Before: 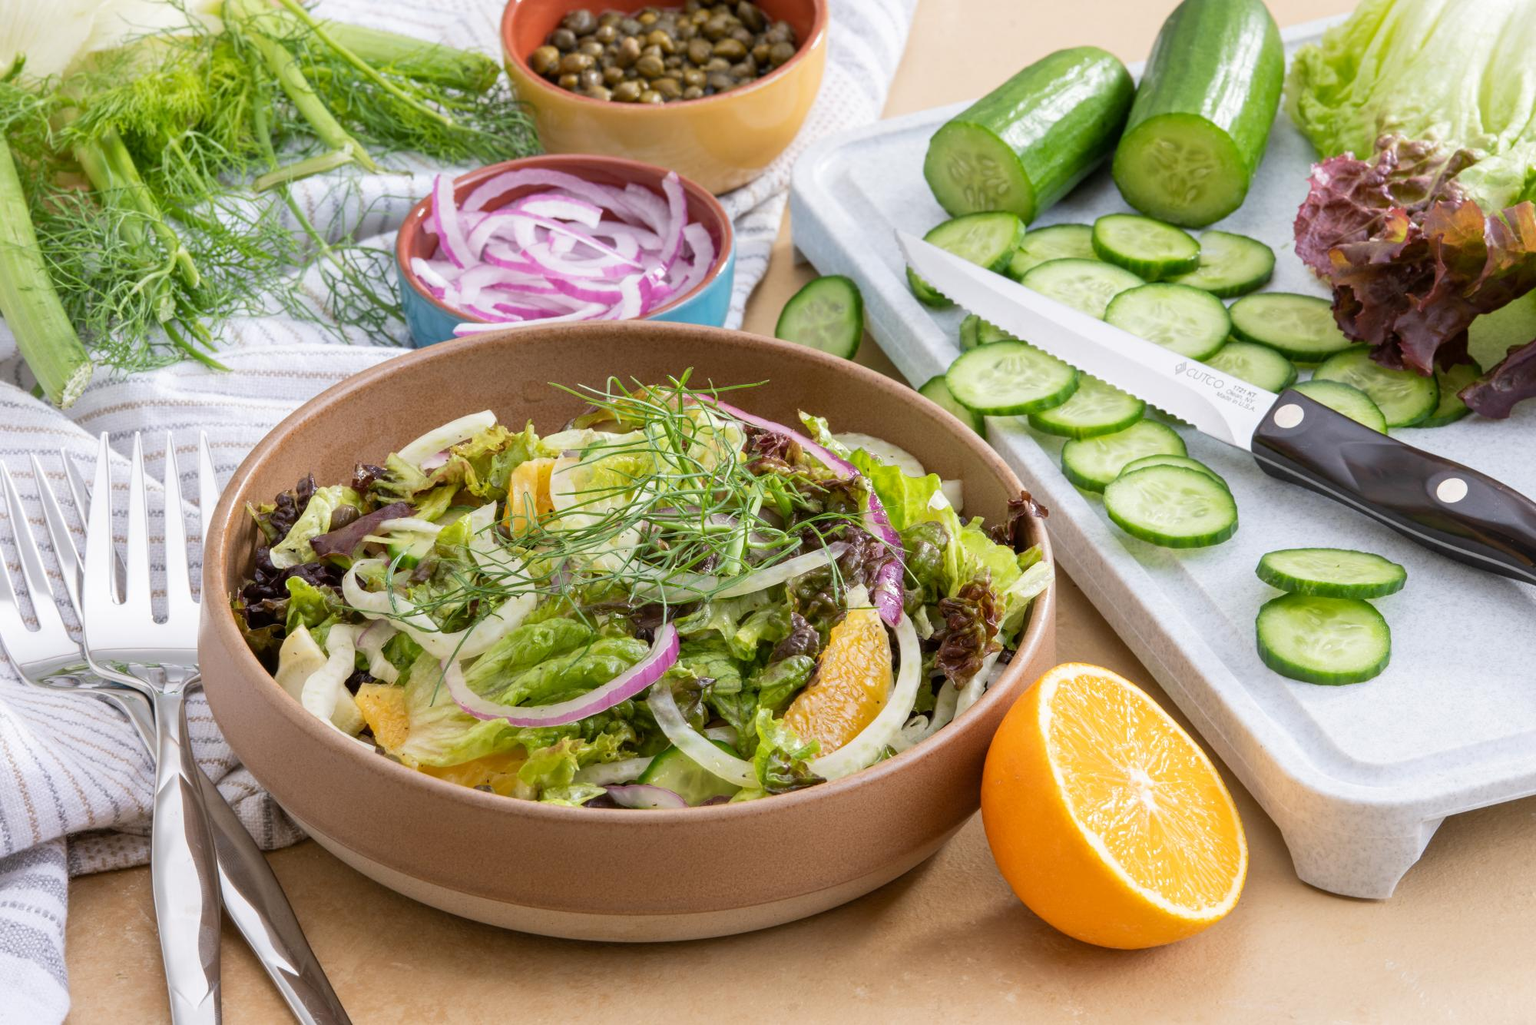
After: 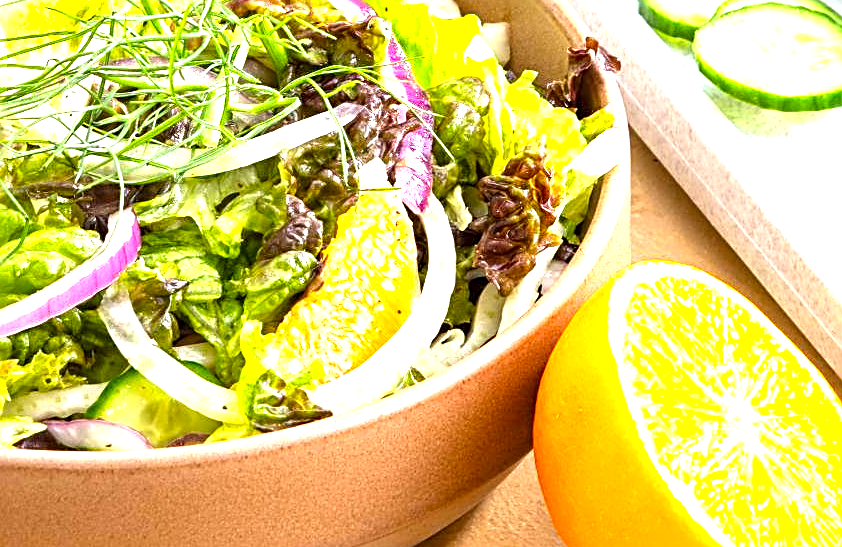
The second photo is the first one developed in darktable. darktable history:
exposure: black level correction 0, exposure 1.3 EV, compensate exposure bias true, compensate highlight preservation false
color balance: lift [1, 1.001, 0.999, 1.001], gamma [1, 1.004, 1.007, 0.993], gain [1, 0.991, 0.987, 1.013], contrast 7.5%, contrast fulcrum 10%, output saturation 115%
local contrast: highlights 100%, shadows 100%, detail 120%, midtone range 0.2
sharpen: radius 2.676, amount 0.669
crop: left 37.221%, top 45.169%, right 20.63%, bottom 13.777%
